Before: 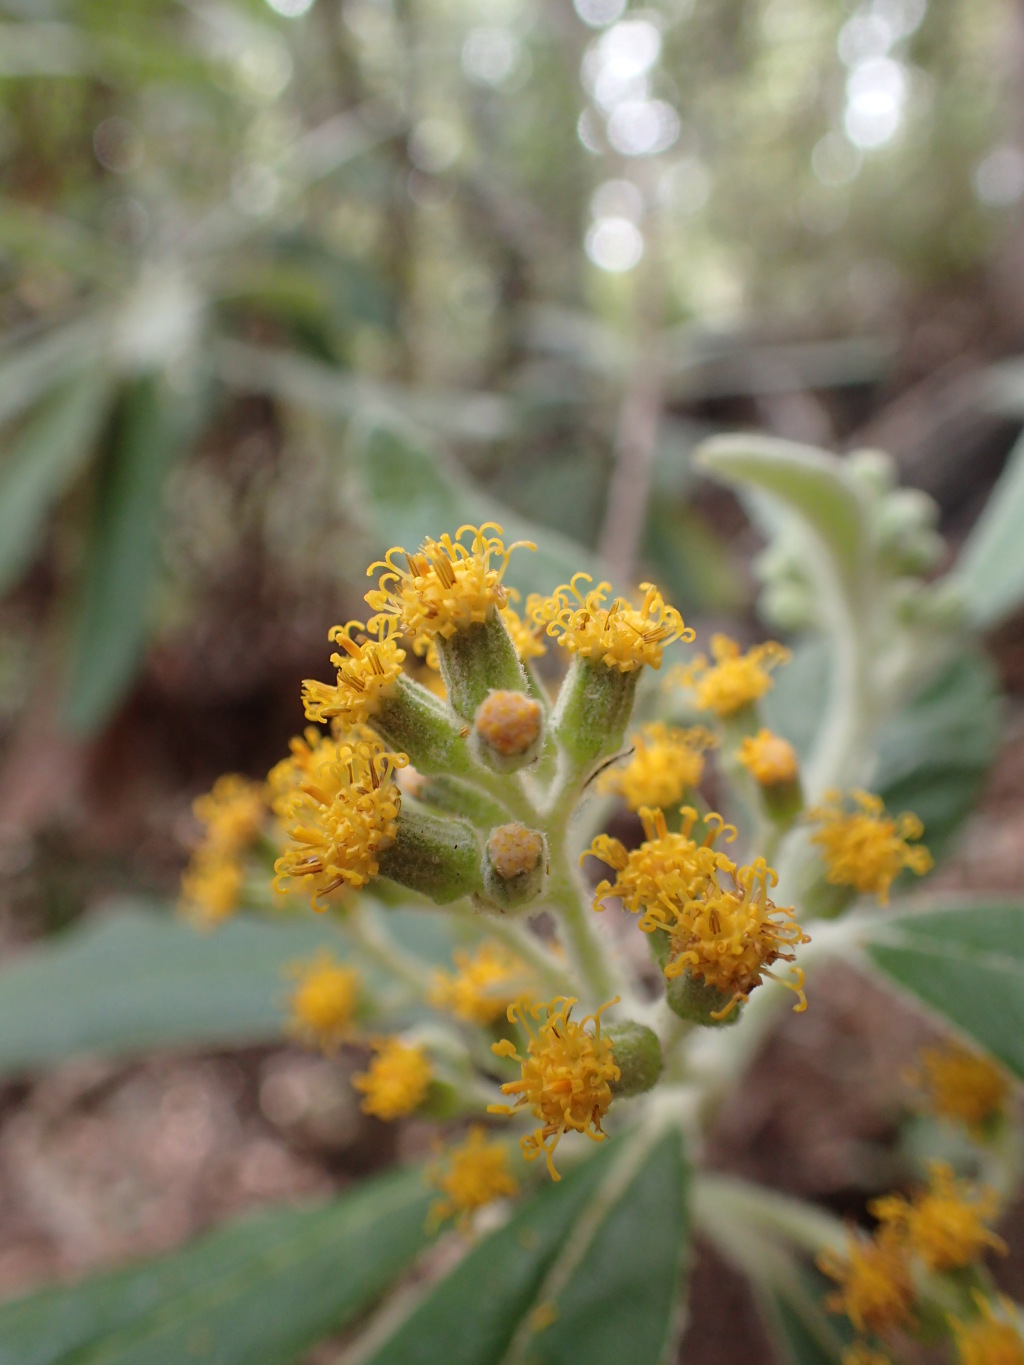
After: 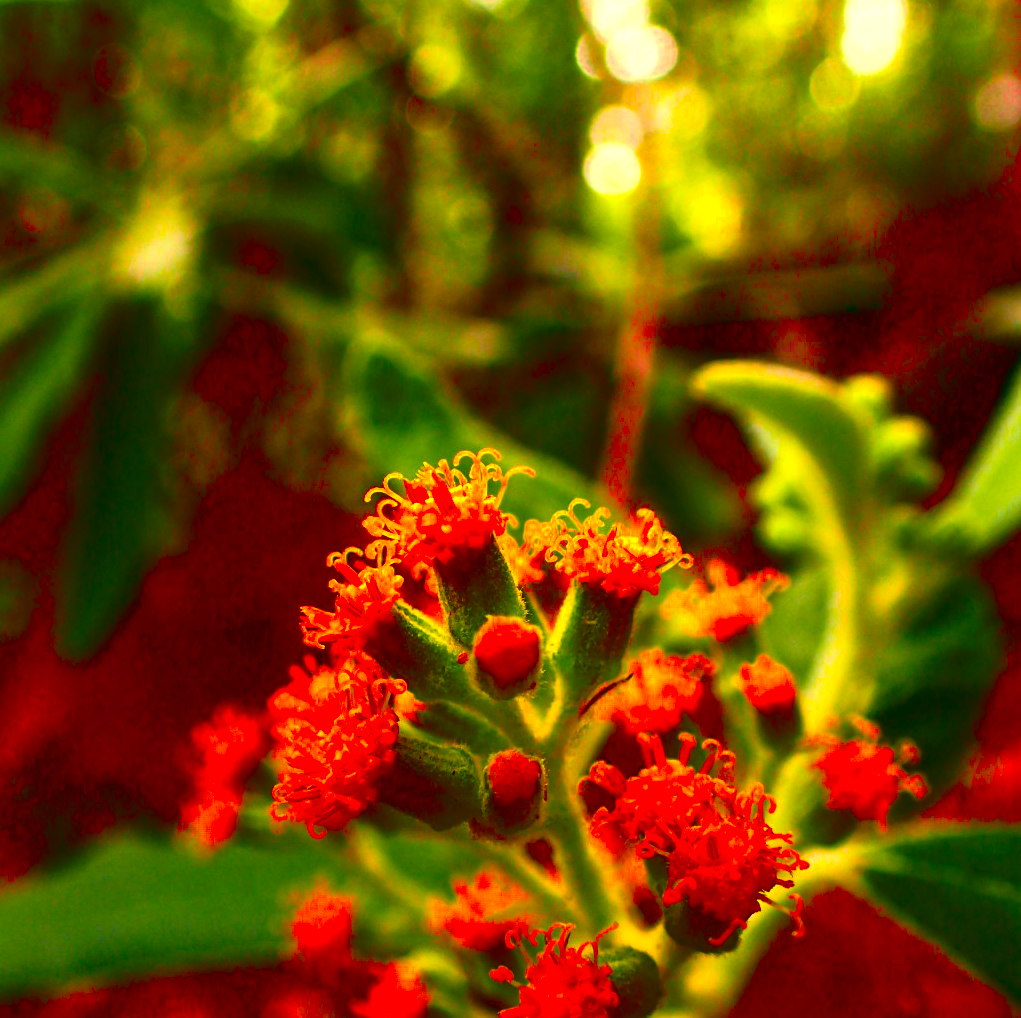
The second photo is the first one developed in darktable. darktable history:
contrast brightness saturation: brightness -0.989, saturation 0.989
color correction: highlights a* 11.06, highlights b* 30.25, shadows a* 2.7, shadows b* 17.13, saturation 1.76
exposure: black level correction 0, exposure 0.693 EV, compensate highlight preservation false
crop: left 0.203%, top 5.48%, bottom 19.924%
tone curve: curves: ch0 [(0, 0.012) (0.144, 0.137) (0.326, 0.386) (0.489, 0.573) (0.656, 0.763) (0.849, 0.902) (1, 0.974)]; ch1 [(0, 0) (0.366, 0.367) (0.475, 0.453) (0.494, 0.493) (0.504, 0.497) (0.544, 0.579) (0.562, 0.619) (0.622, 0.694) (1, 1)]; ch2 [(0, 0) (0.333, 0.346) (0.375, 0.375) (0.424, 0.43) (0.476, 0.492) (0.502, 0.503) (0.533, 0.541) (0.572, 0.615) (0.605, 0.656) (0.641, 0.709) (1, 1)], color space Lab, independent channels, preserve colors none
